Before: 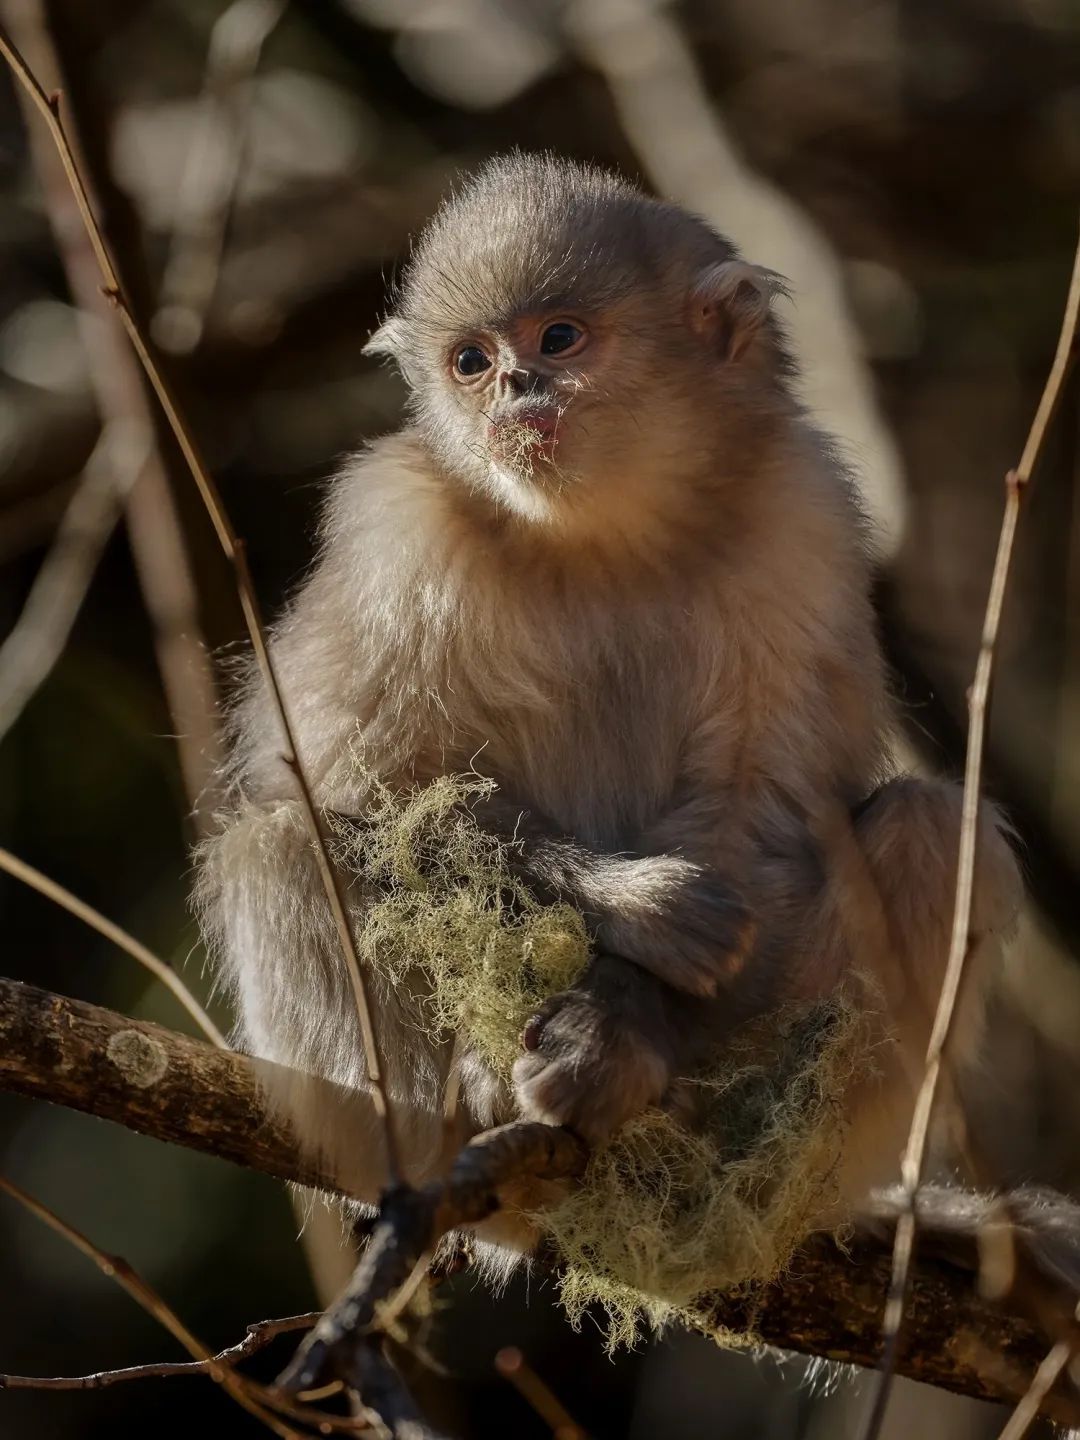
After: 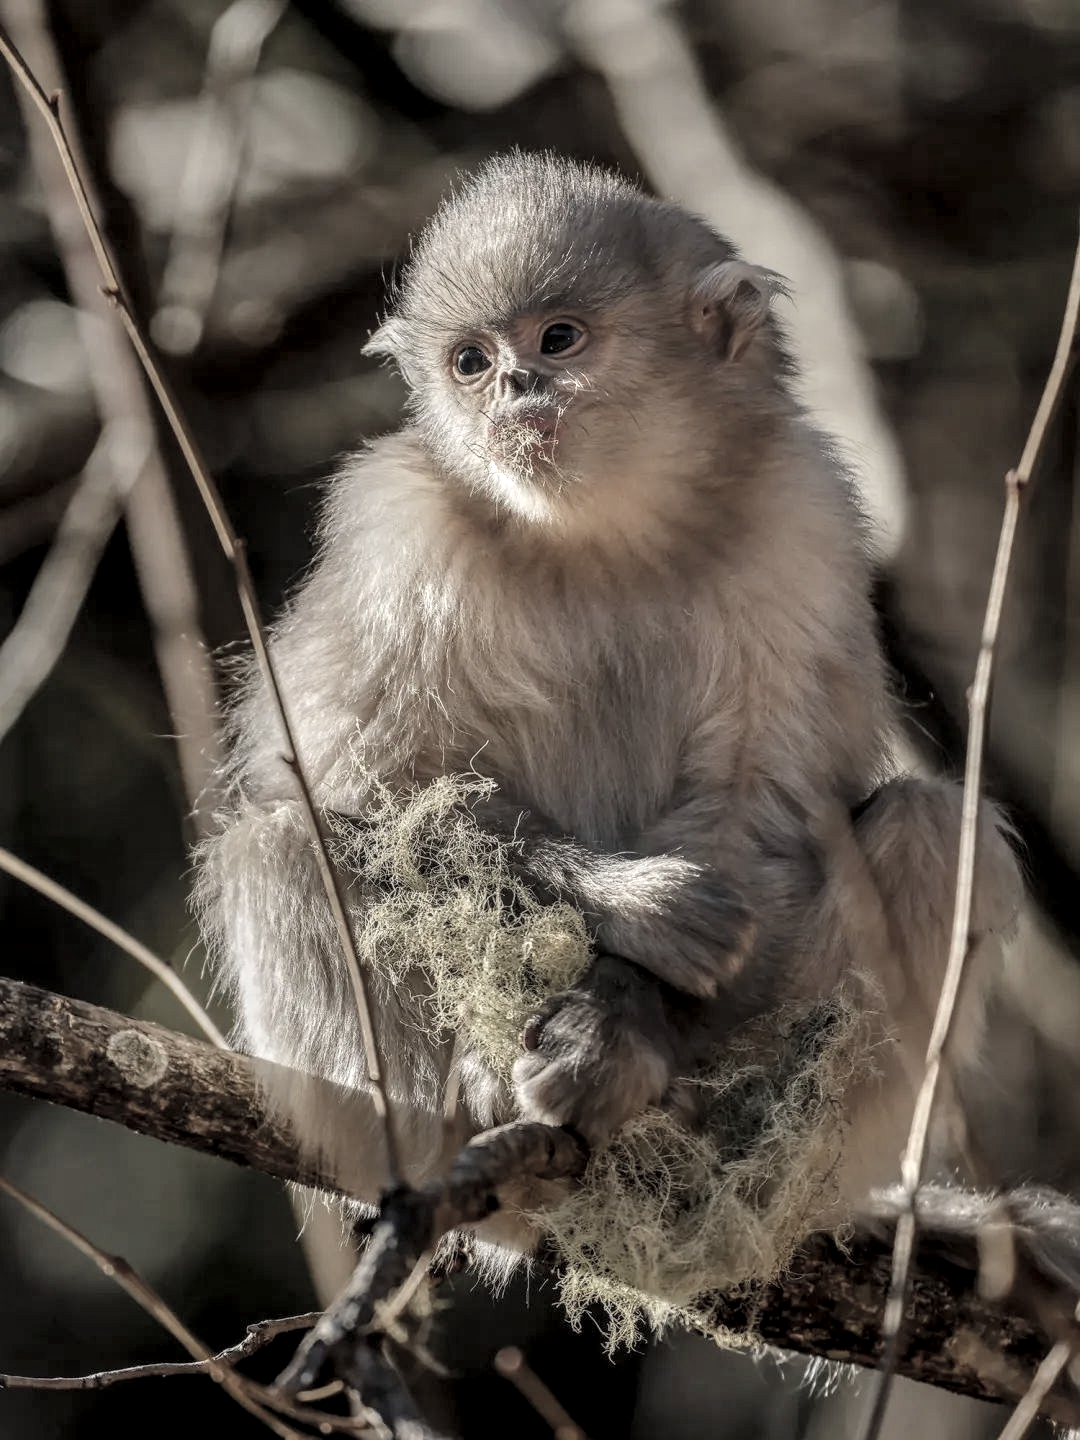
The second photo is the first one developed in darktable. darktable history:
local contrast: highlights 25%, detail 150%
contrast brightness saturation: brightness 0.18, saturation -0.5
